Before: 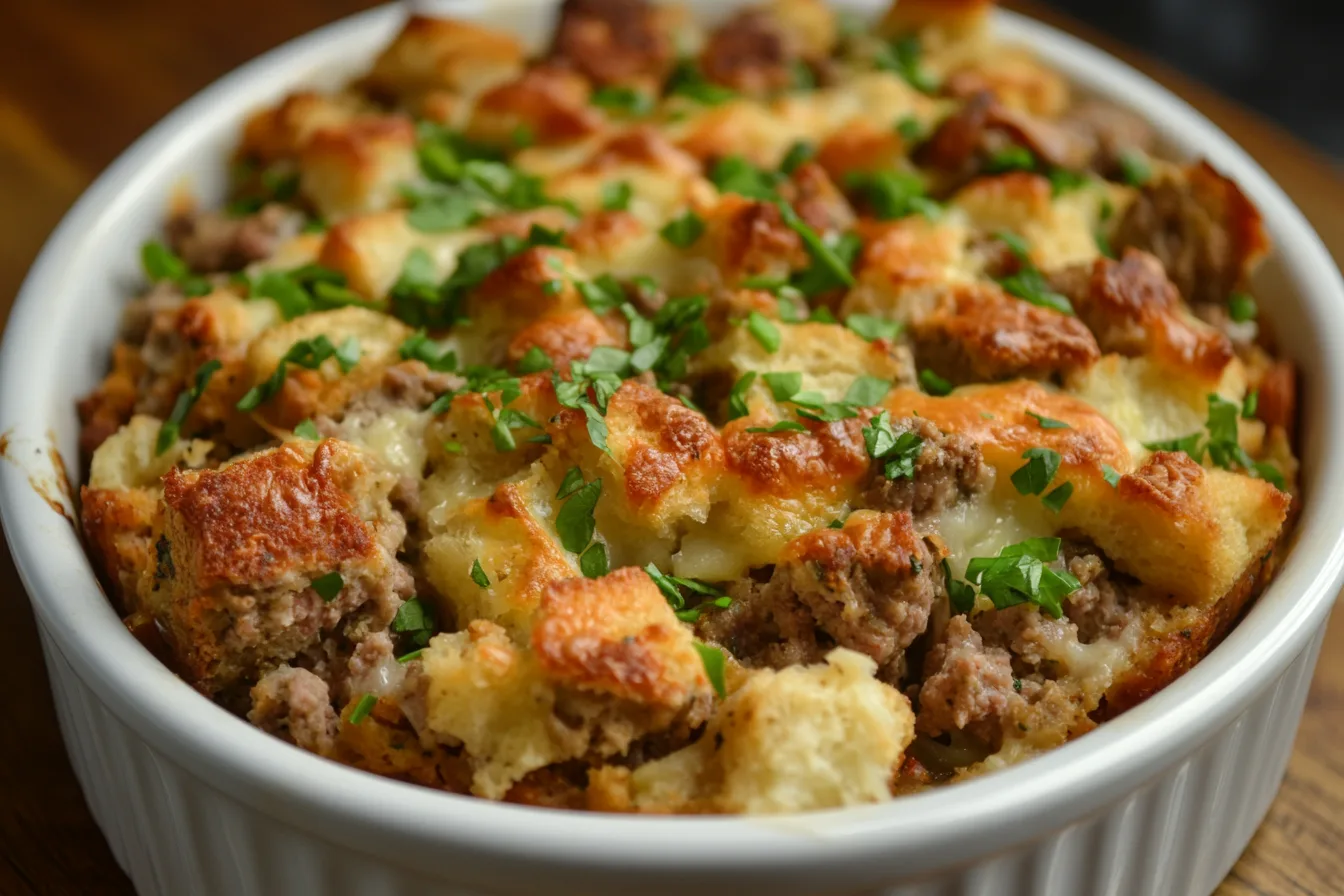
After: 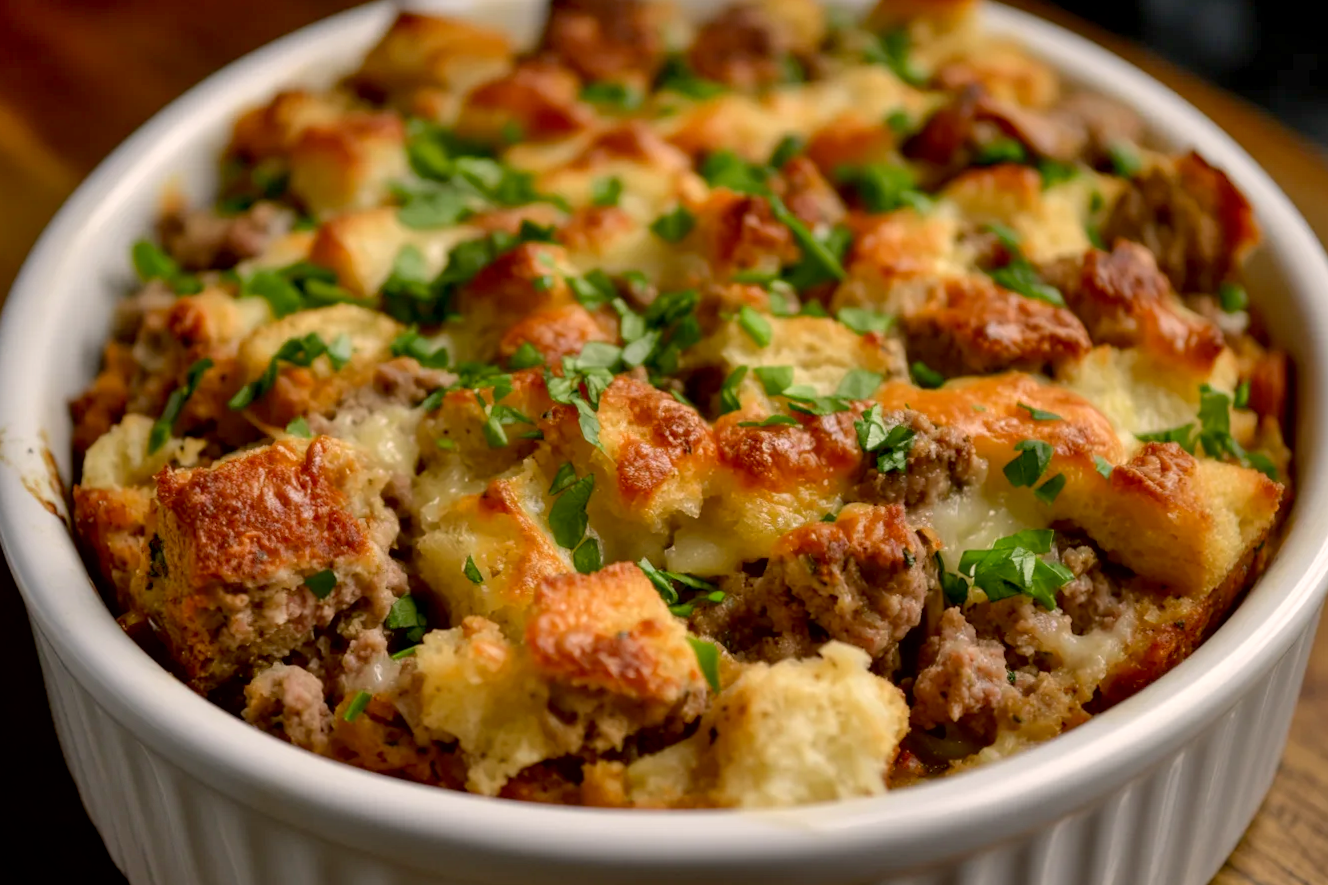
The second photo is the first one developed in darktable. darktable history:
exposure: black level correction 0.009, compensate highlight preservation false
rotate and perspective: rotation -0.45°, automatic cropping original format, crop left 0.008, crop right 0.992, crop top 0.012, crop bottom 0.988
color correction: highlights a* 7.34, highlights b* 4.37
shadows and highlights: highlights color adjustment 0%, low approximation 0.01, soften with gaussian
